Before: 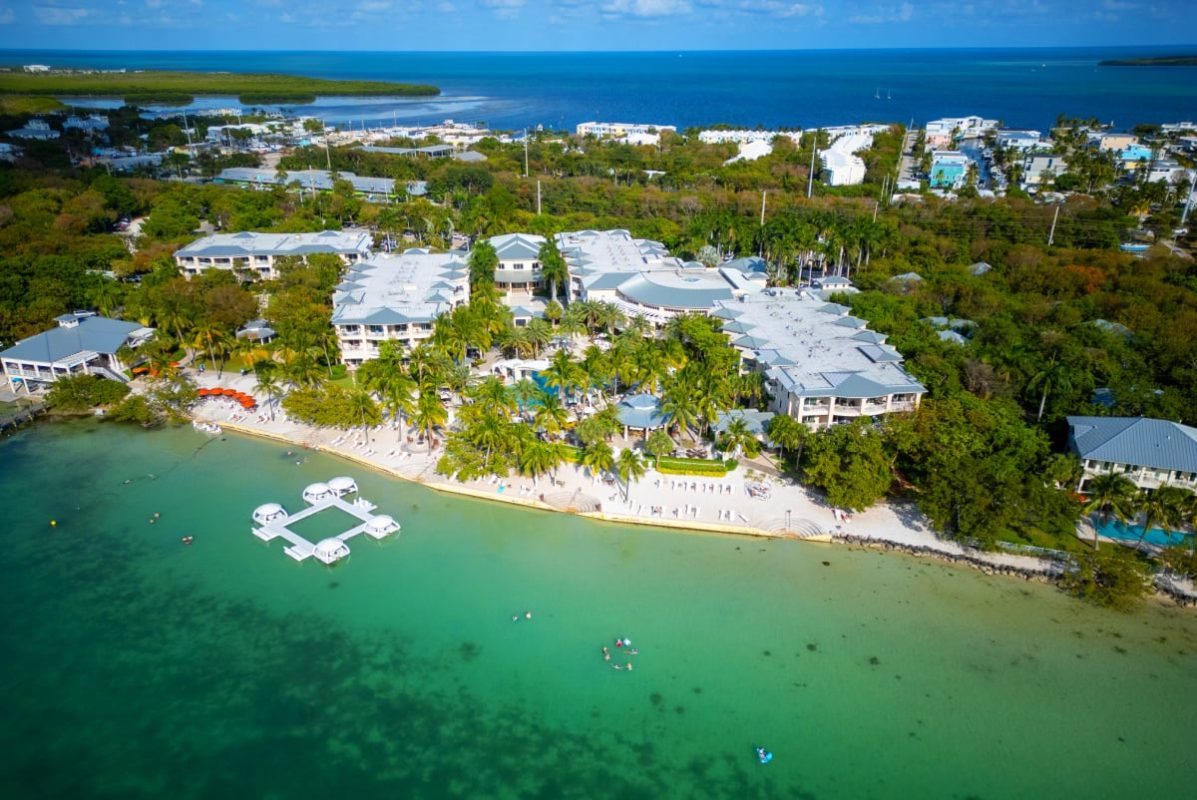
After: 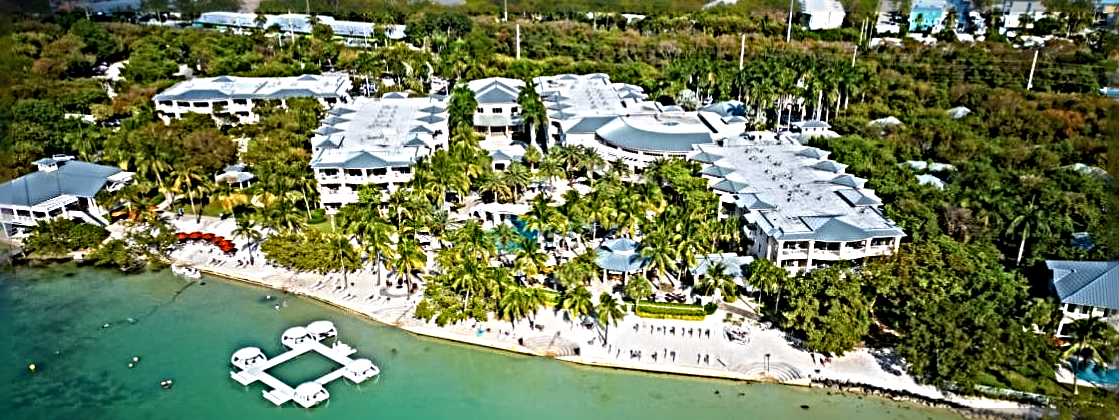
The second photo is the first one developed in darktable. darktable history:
crop: left 1.82%, top 19.504%, right 4.615%, bottom 27.926%
tone equalizer: mask exposure compensation -0.5 EV
sharpen: radius 6.291, amount 1.801, threshold 0.054
